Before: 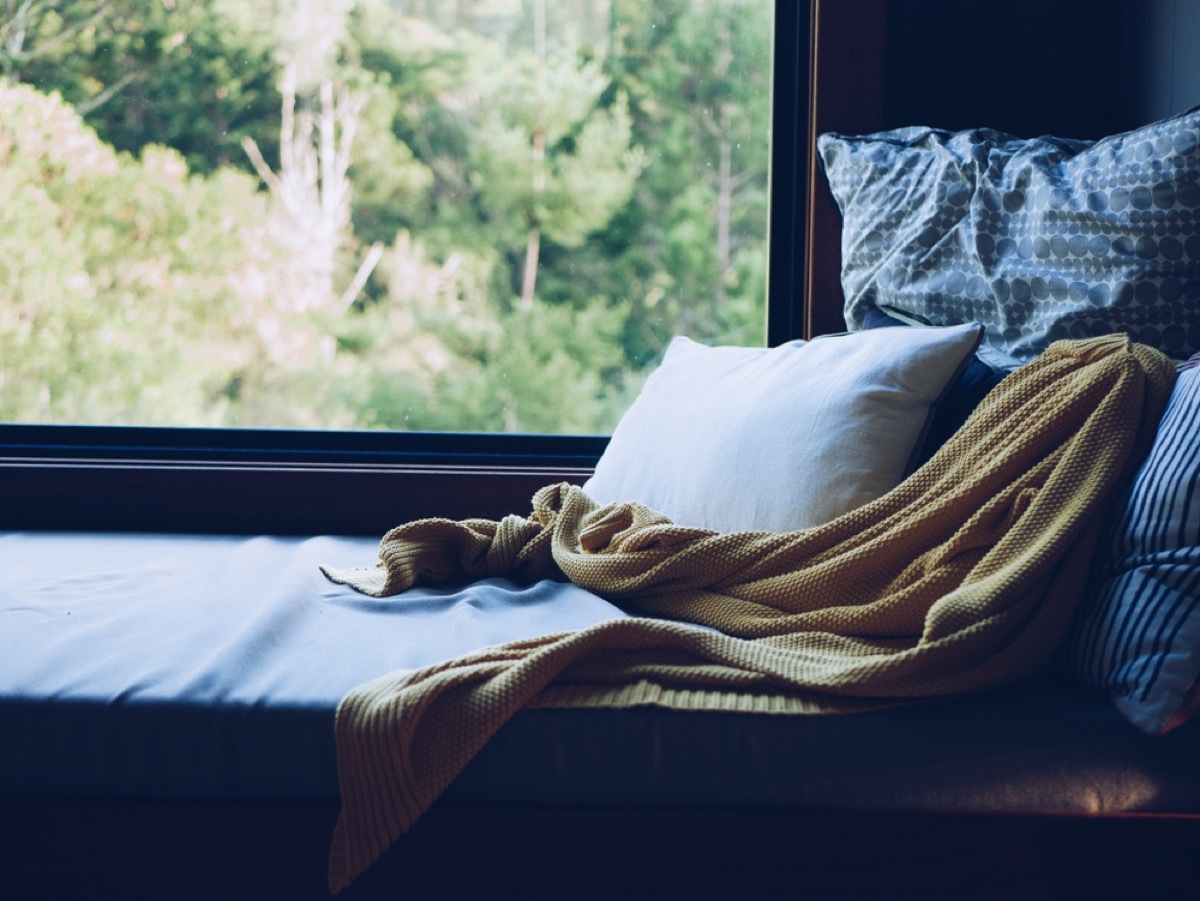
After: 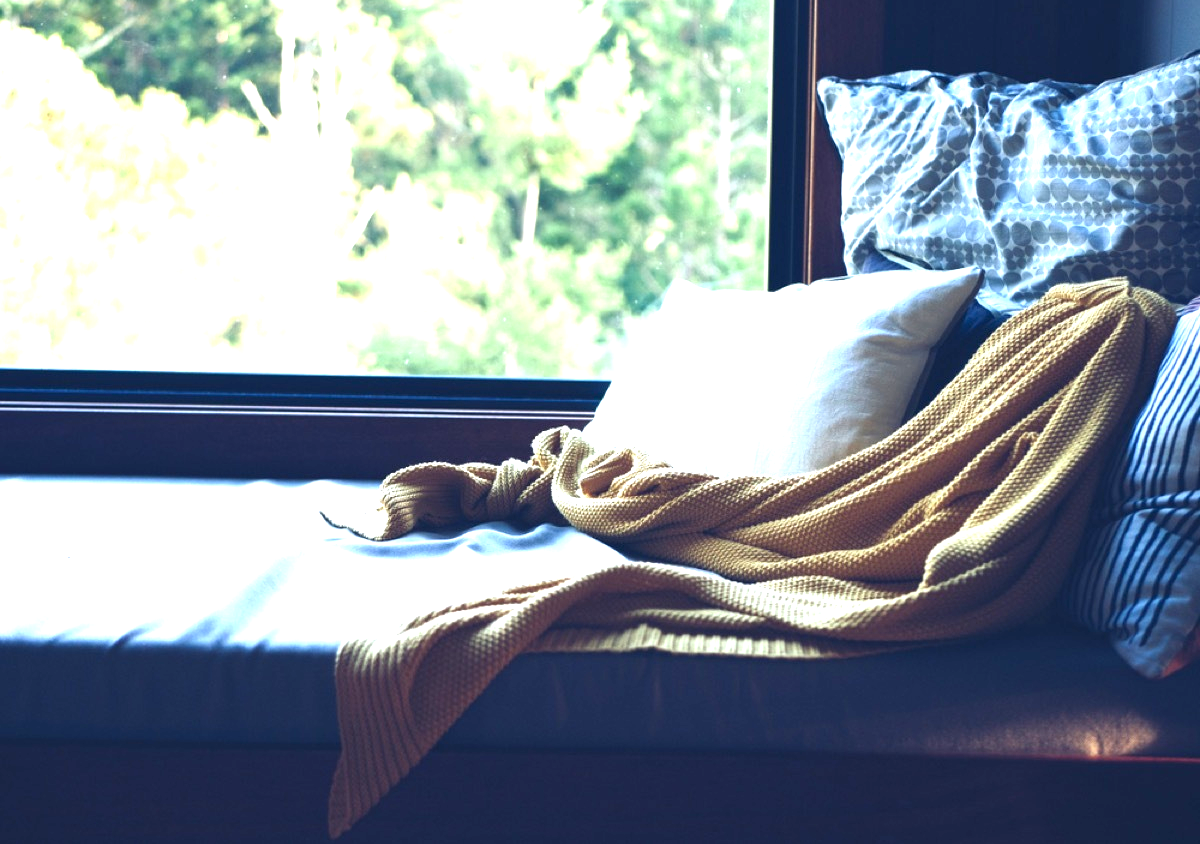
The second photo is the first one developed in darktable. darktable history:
crop and rotate: top 6.25%
exposure: black level correction 0, exposure 1.45 EV, compensate exposure bias true, compensate highlight preservation false
